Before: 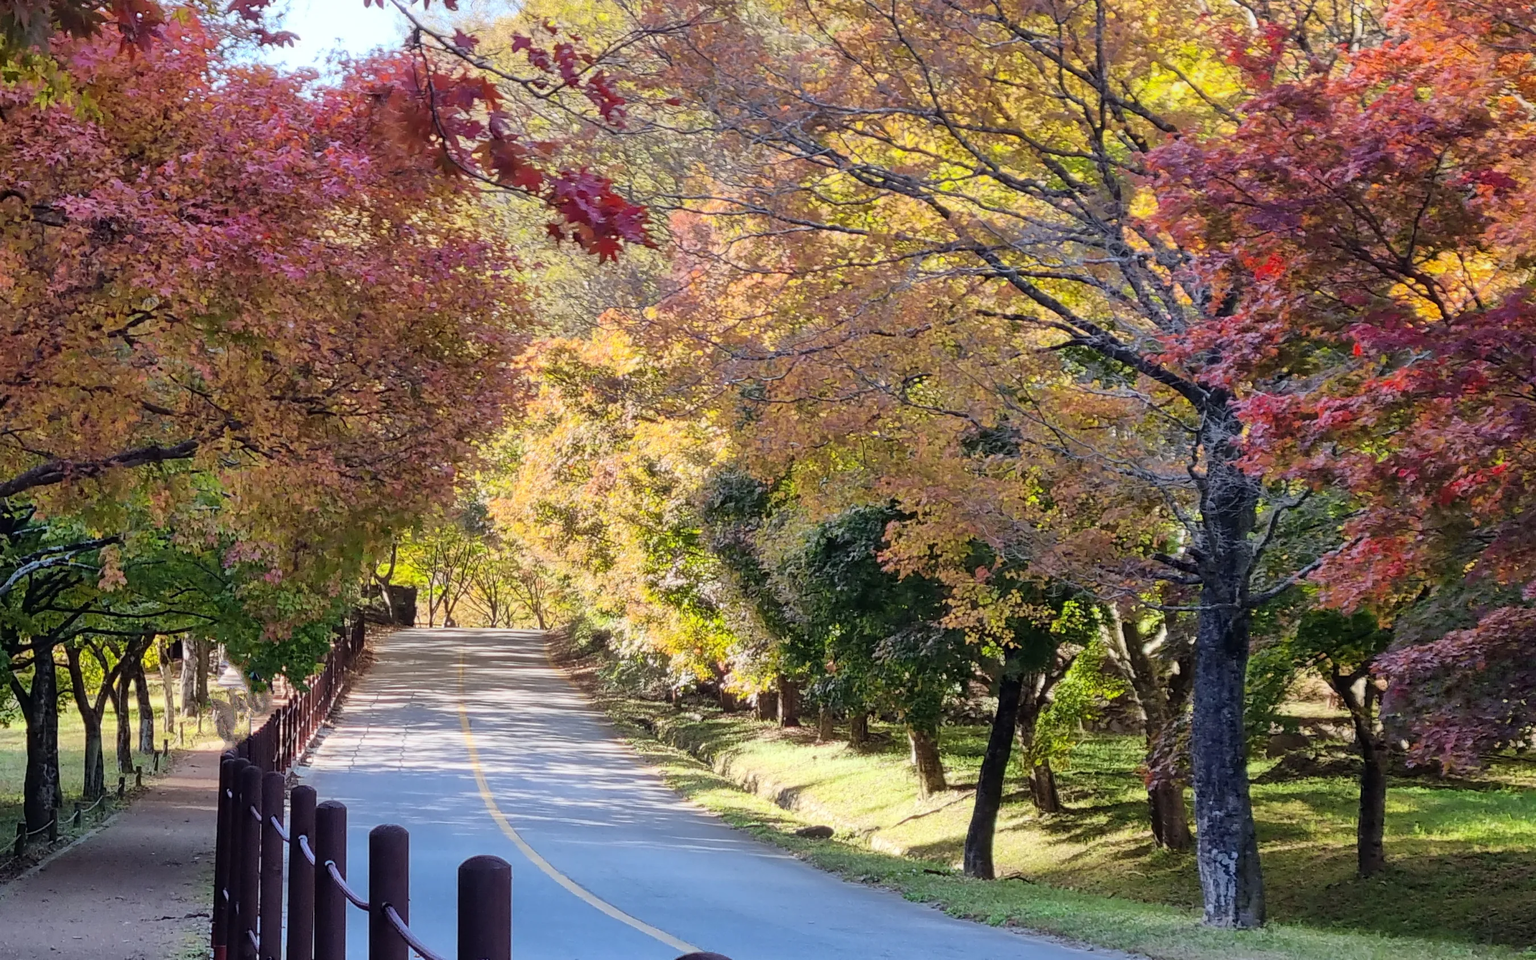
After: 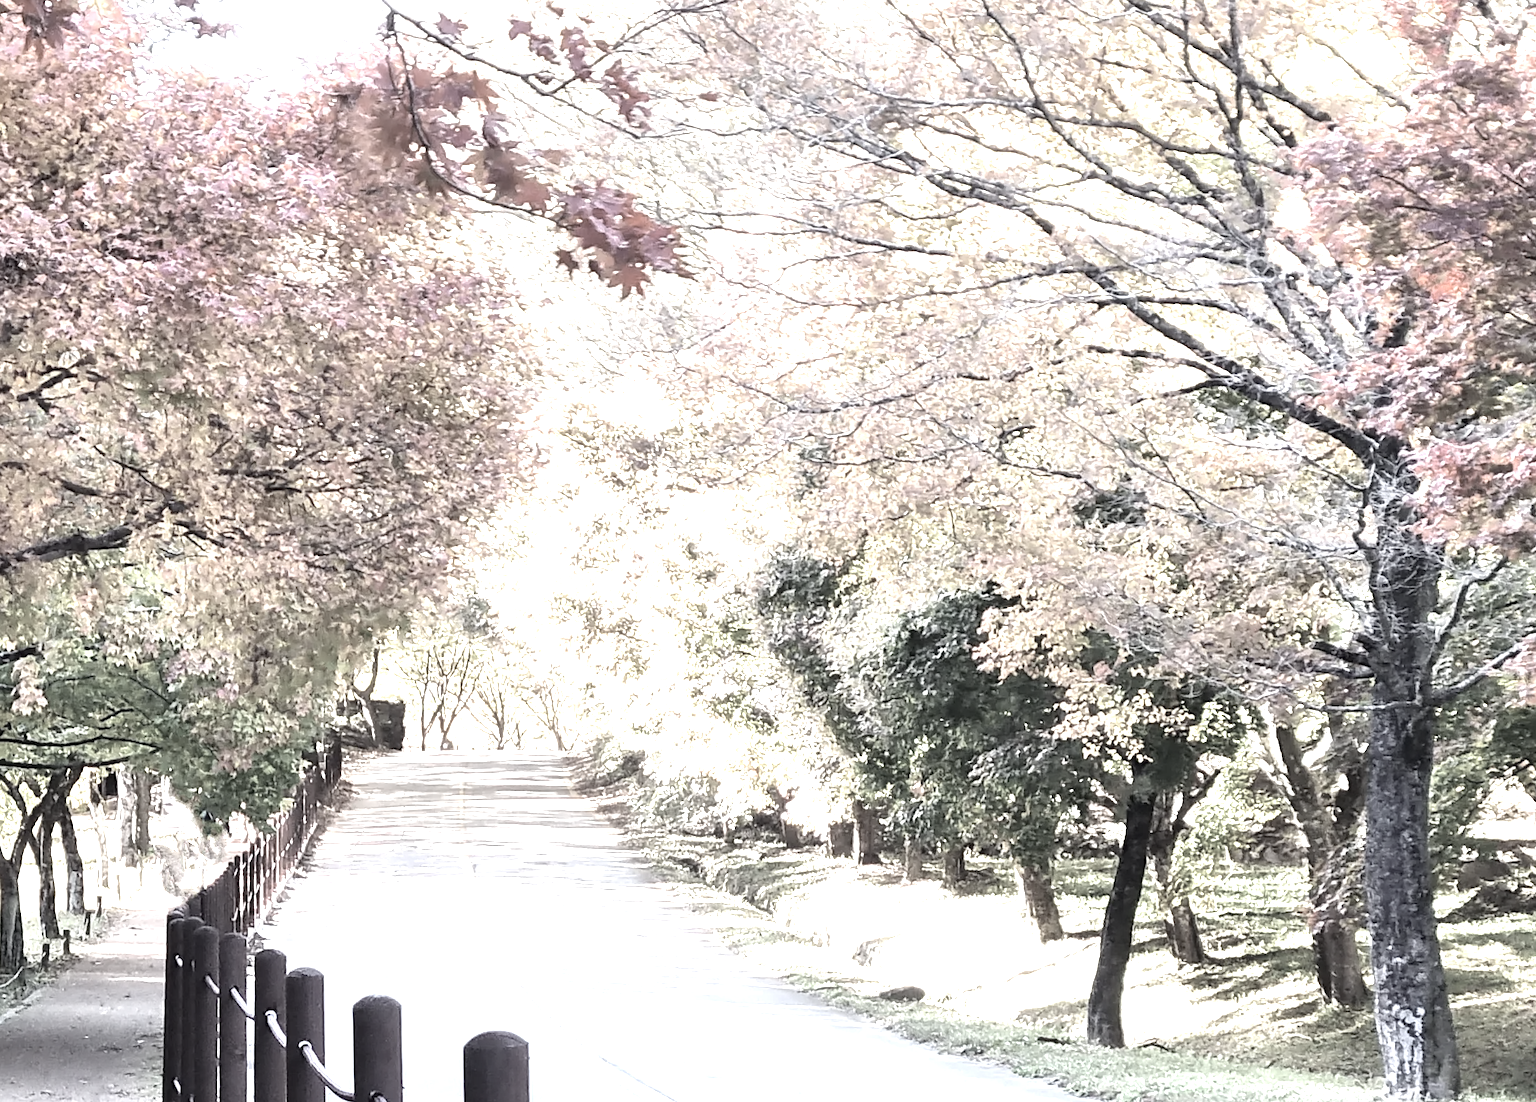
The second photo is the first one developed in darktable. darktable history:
crop and rotate: angle 1.18°, left 4.499%, top 1.176%, right 11.783%, bottom 2.597%
color correction: highlights b* 0.054, saturation 0.212
exposure: black level correction 0, exposure 2.153 EV, compensate exposure bias true, compensate highlight preservation false
